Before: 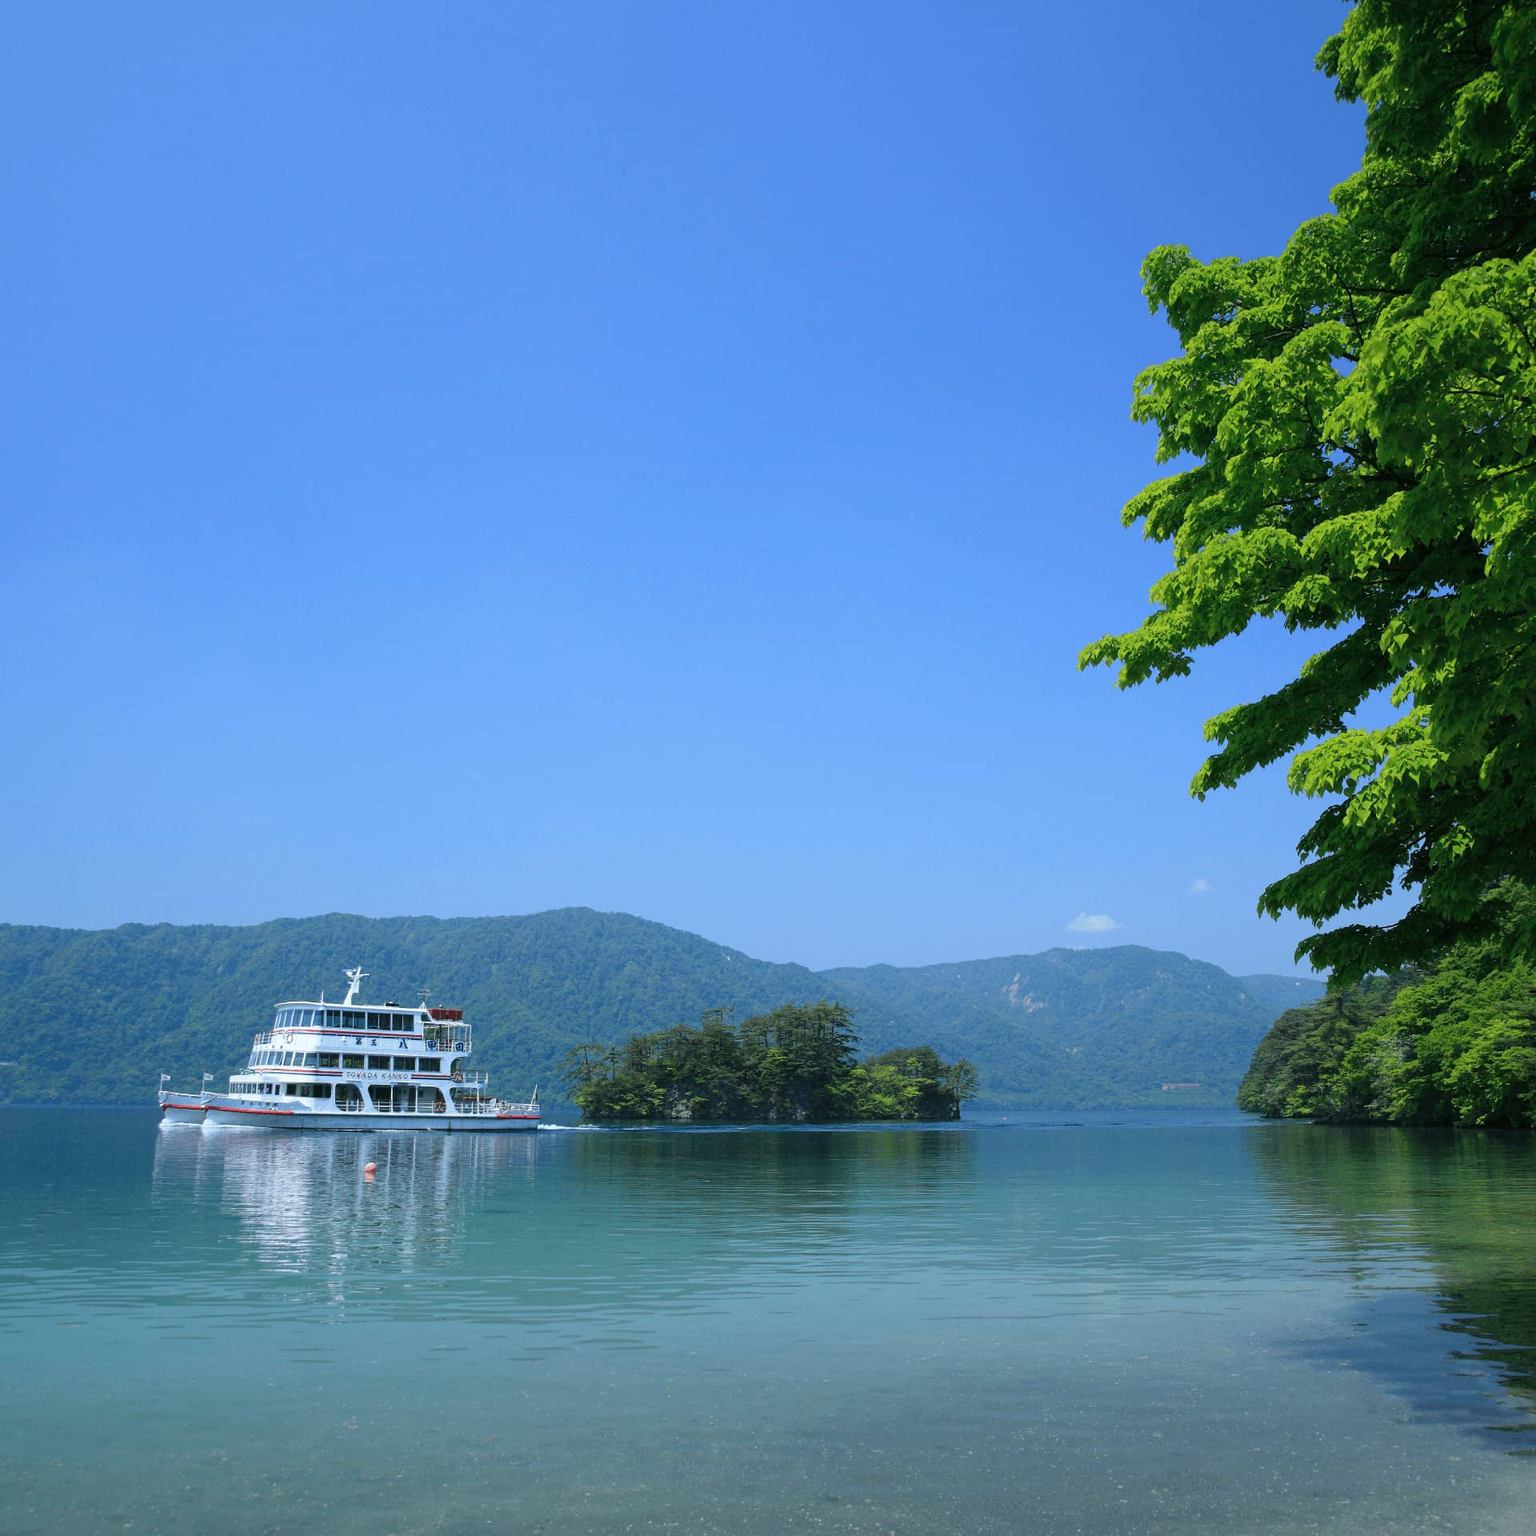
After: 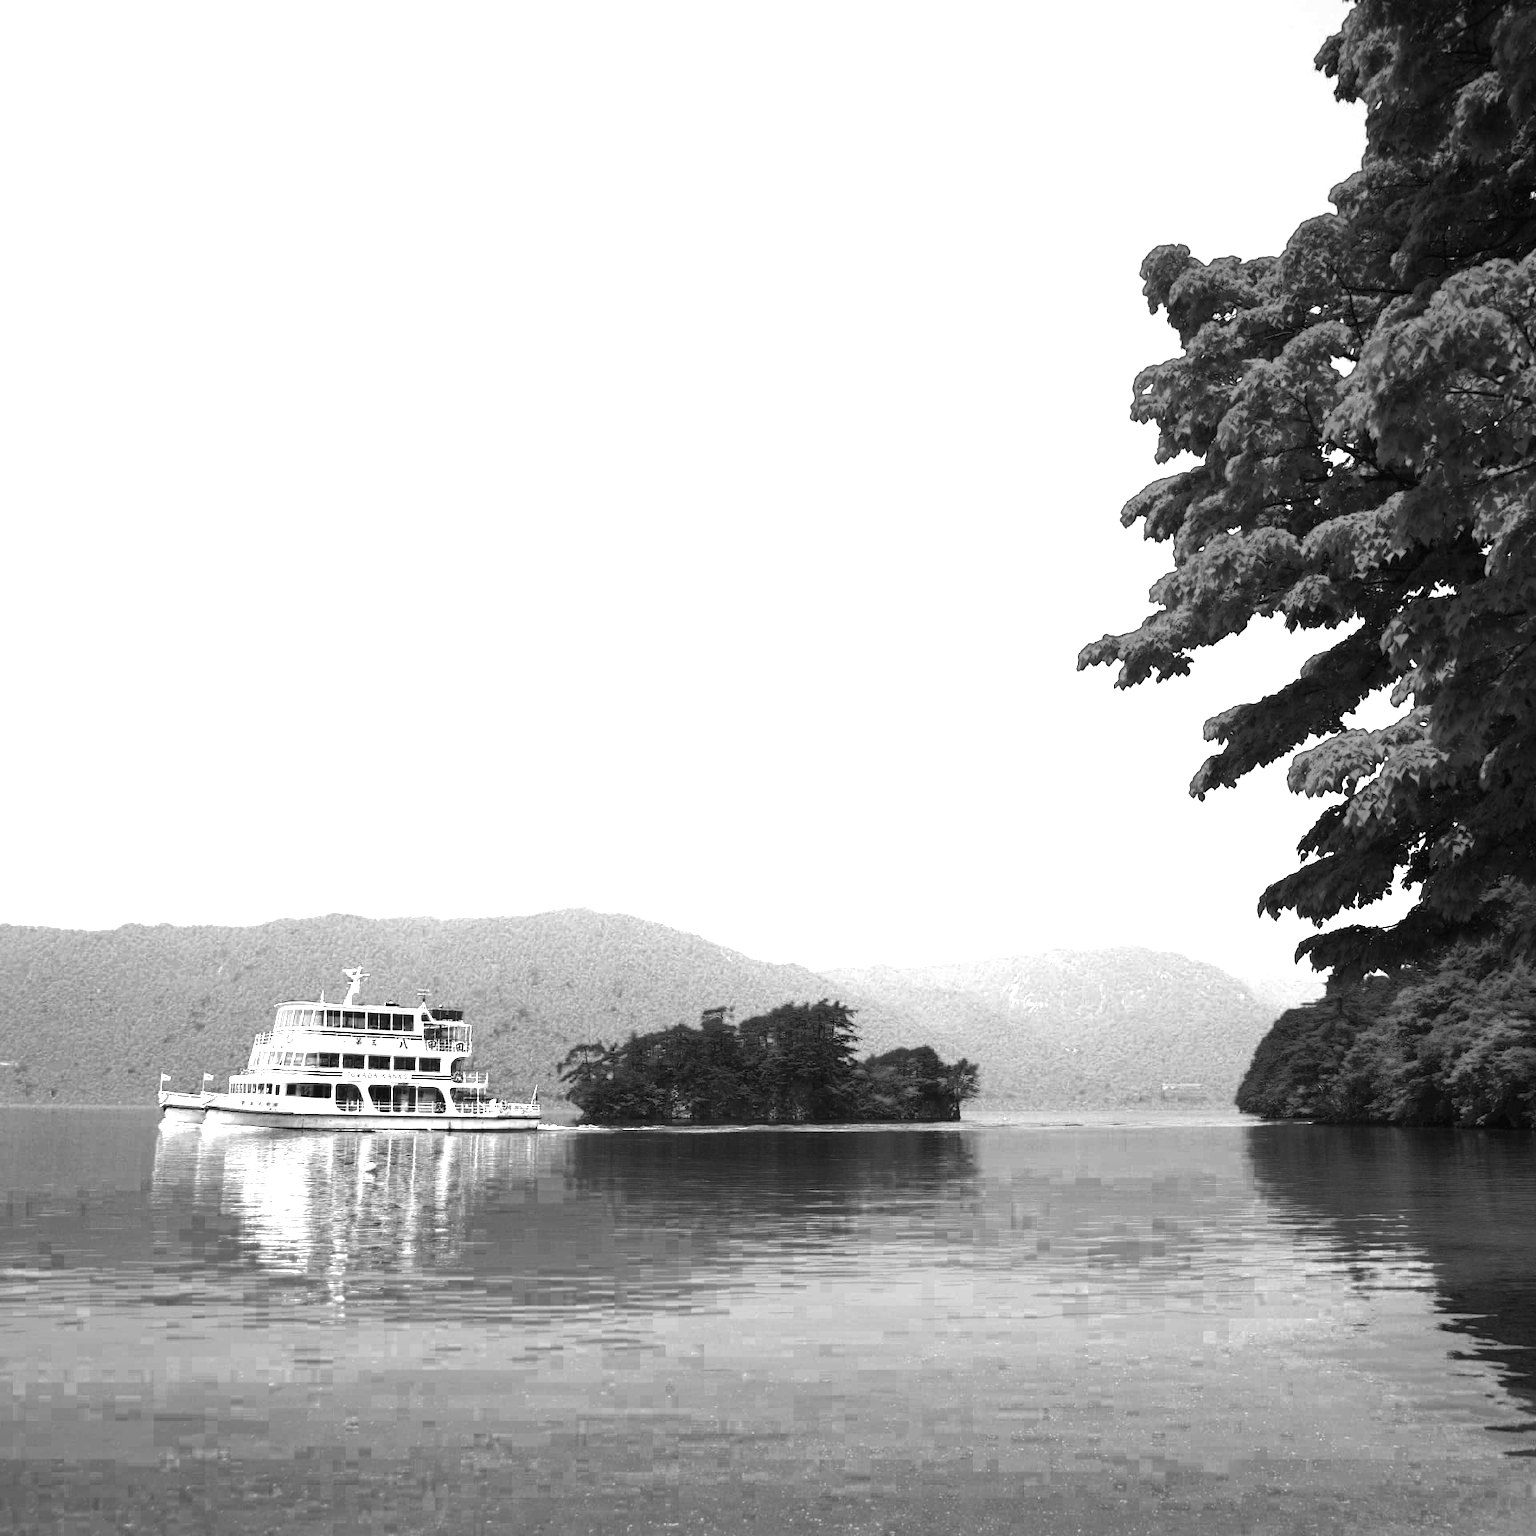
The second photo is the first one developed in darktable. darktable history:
white balance: red 0.766, blue 1.537
color zones: curves: ch0 [(0.002, 0.589) (0.107, 0.484) (0.146, 0.249) (0.217, 0.352) (0.309, 0.525) (0.39, 0.404) (0.455, 0.169) (0.597, 0.055) (0.724, 0.212) (0.775, 0.691) (0.869, 0.571) (1, 0.587)]; ch1 [(0, 0) (0.143, 0) (0.286, 0) (0.429, 0) (0.571, 0) (0.714, 0) (0.857, 0)]
